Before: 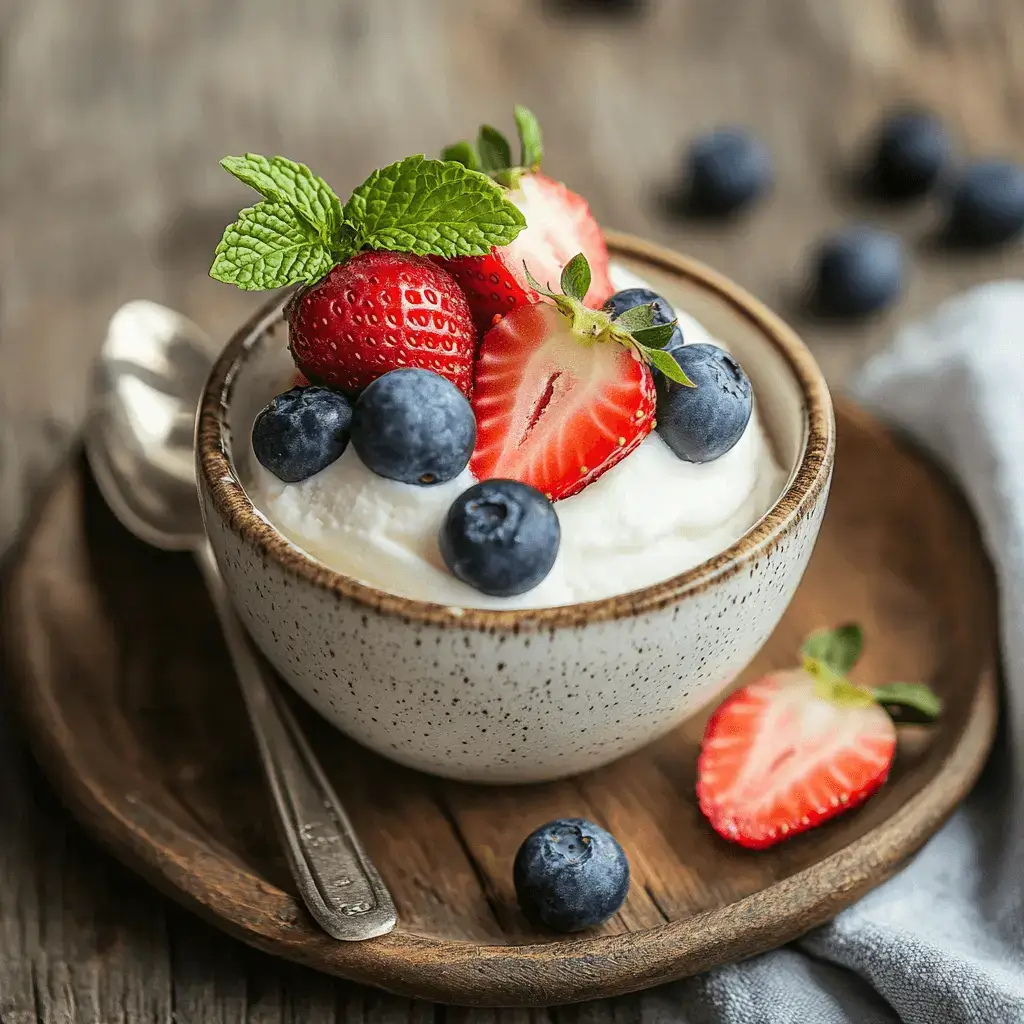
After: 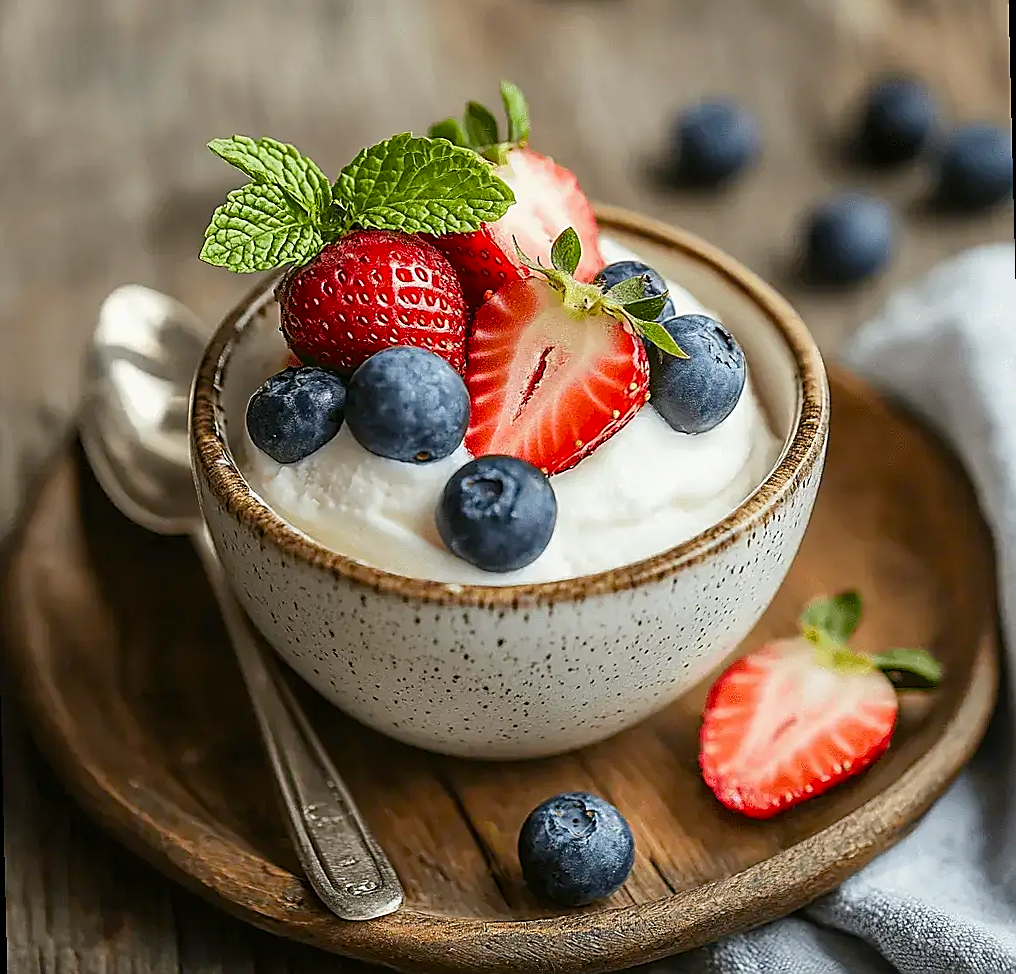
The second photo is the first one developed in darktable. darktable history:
rotate and perspective: rotation -1.42°, crop left 0.016, crop right 0.984, crop top 0.035, crop bottom 0.965
color balance rgb: perceptual saturation grading › global saturation 20%, perceptual saturation grading › highlights -25%, perceptual saturation grading › shadows 25%
exposure: compensate highlight preservation false
sharpen: radius 1.4, amount 1.25, threshold 0.7
